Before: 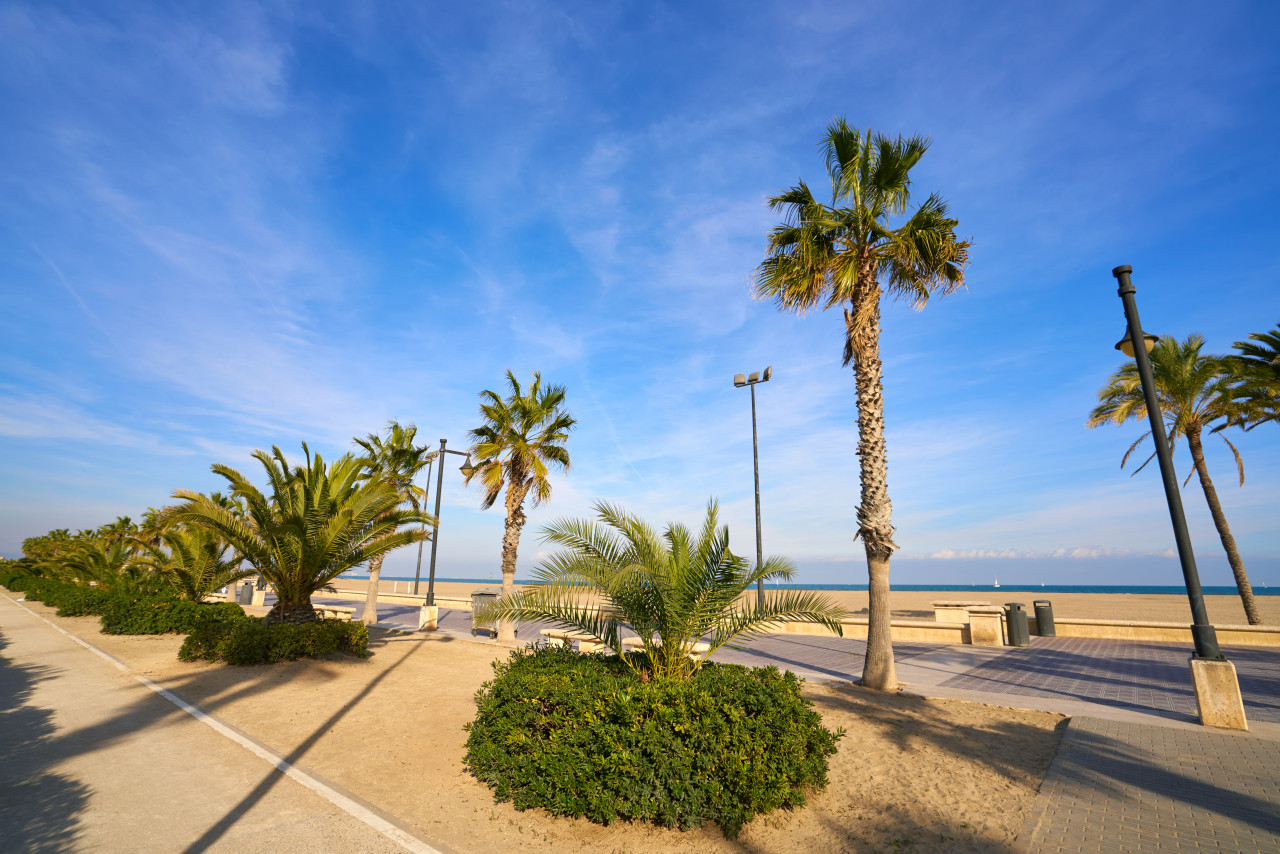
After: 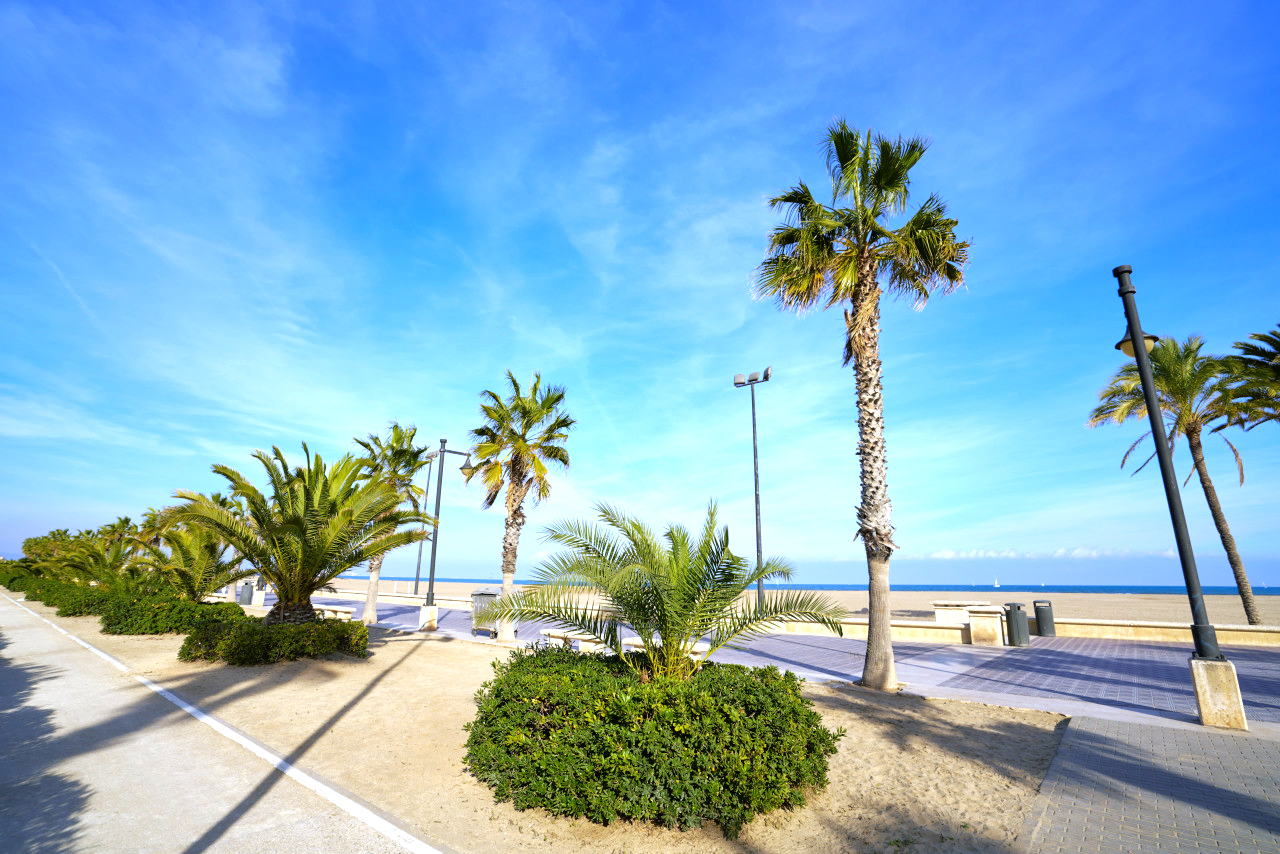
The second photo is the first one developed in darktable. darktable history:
white balance: red 0.871, blue 1.249
rgb curve: curves: ch0 [(0, 0) (0.136, 0.078) (0.262, 0.245) (0.414, 0.42) (1, 1)], compensate middle gray true, preserve colors basic power
exposure: black level correction 0, exposure 0.7 EV, compensate exposure bias true, compensate highlight preservation false
